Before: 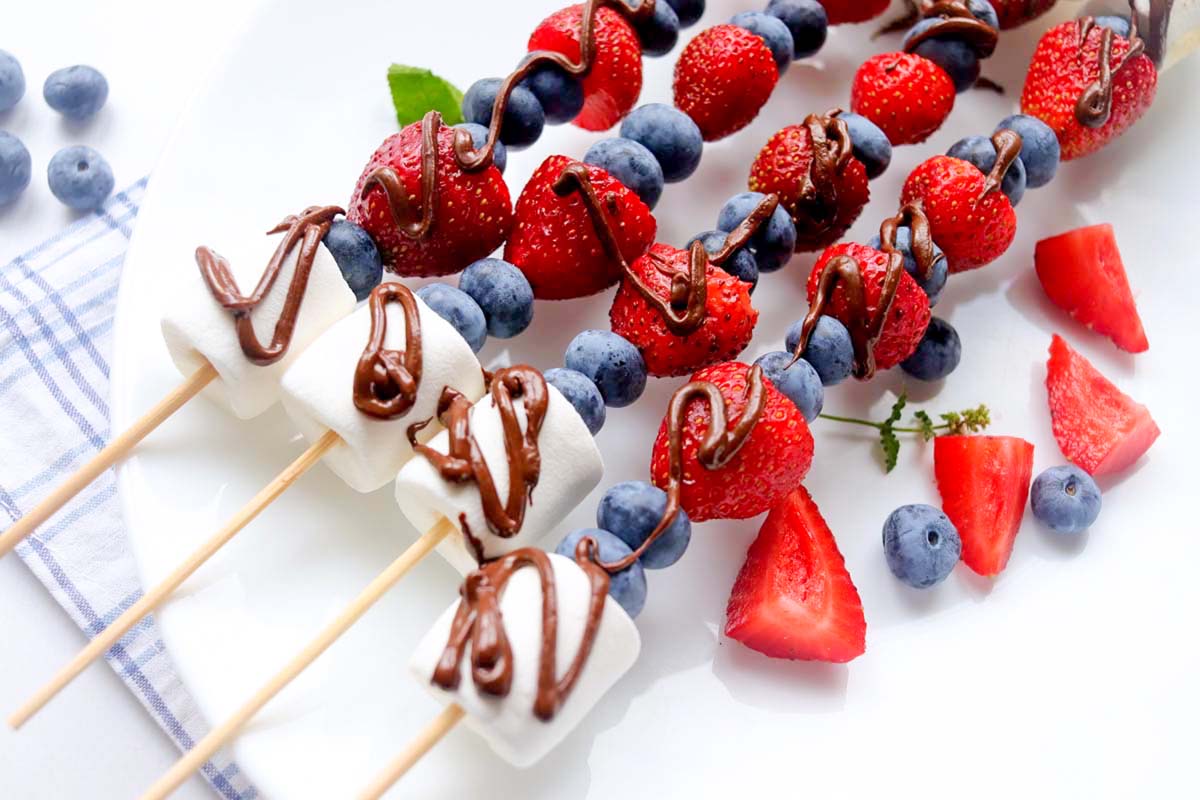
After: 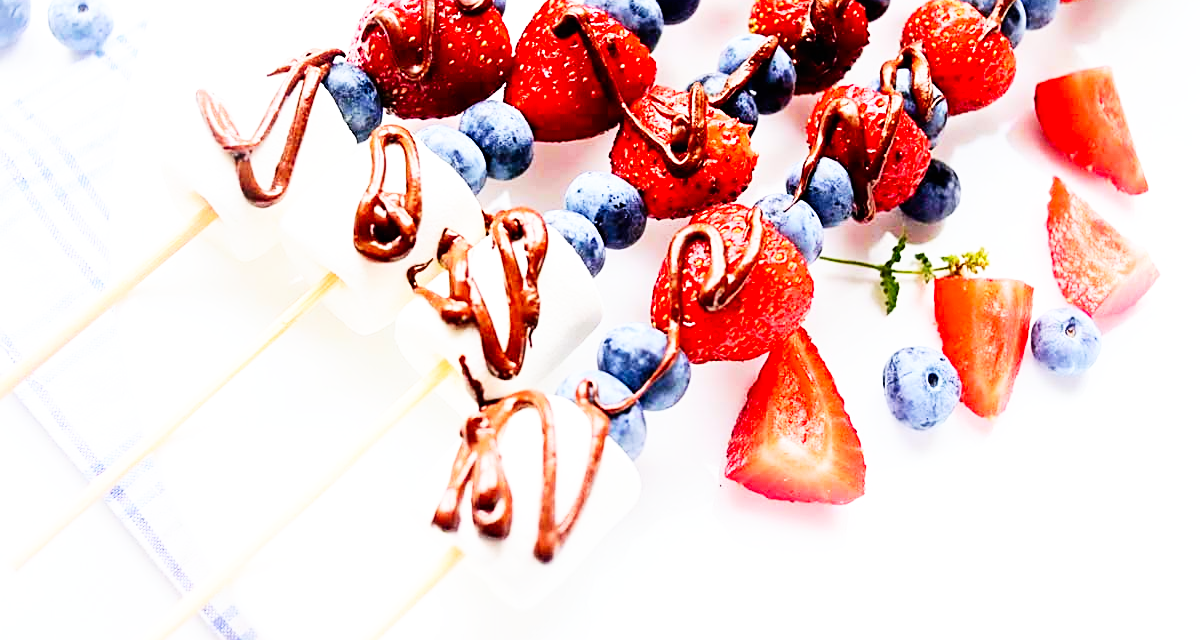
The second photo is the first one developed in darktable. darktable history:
sharpen: on, module defaults
crop and rotate: top 19.998%
tone equalizer: on, module defaults
base curve: curves: ch0 [(0, 0) (0.007, 0.004) (0.027, 0.03) (0.046, 0.07) (0.207, 0.54) (0.442, 0.872) (0.673, 0.972) (1, 1)], preserve colors none
contrast brightness saturation: contrast 0.15, brightness 0.05
